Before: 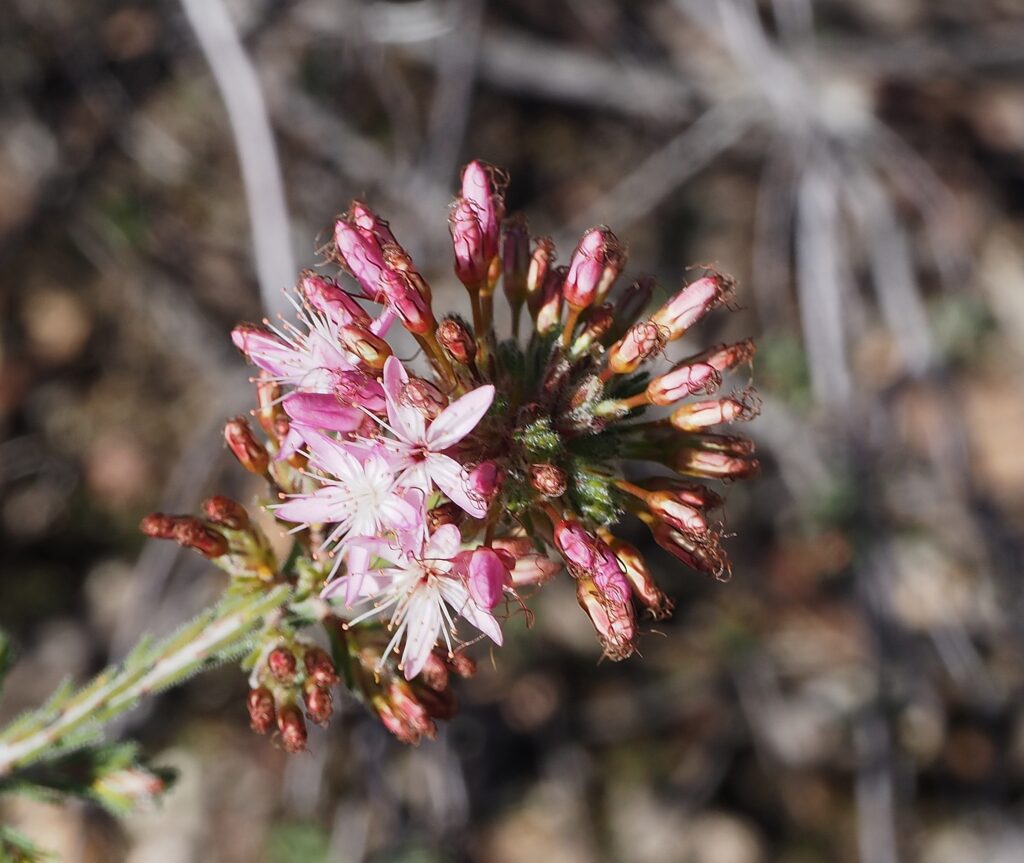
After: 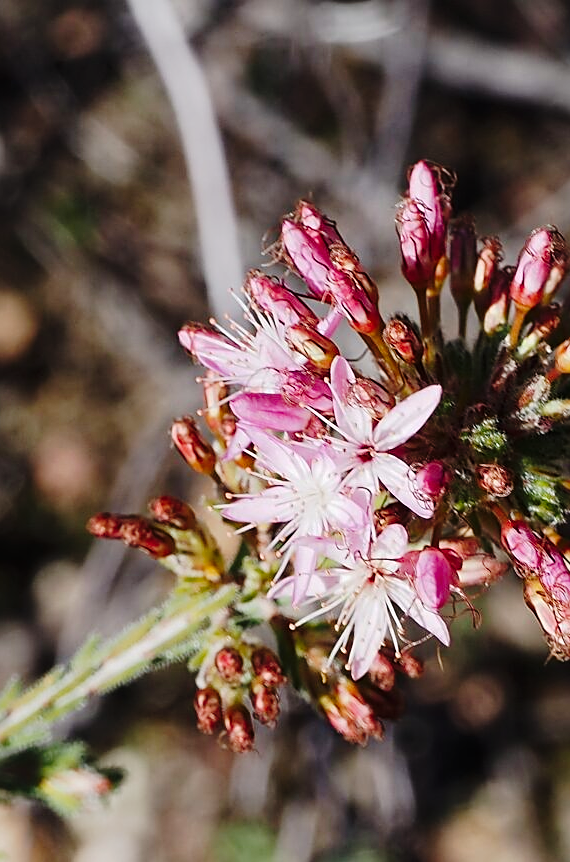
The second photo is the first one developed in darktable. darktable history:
crop: left 5.196%, right 39.043%
tone curve: curves: ch0 [(0.003, 0) (0.066, 0.031) (0.16, 0.089) (0.269, 0.218) (0.395, 0.408) (0.517, 0.56) (0.684, 0.734) (0.791, 0.814) (1, 1)]; ch1 [(0, 0) (0.164, 0.115) (0.337, 0.332) (0.39, 0.398) (0.464, 0.461) (0.501, 0.5) (0.507, 0.5) (0.534, 0.532) (0.577, 0.59) (0.652, 0.681) (0.733, 0.764) (0.819, 0.823) (1, 1)]; ch2 [(0, 0) (0.337, 0.382) (0.464, 0.476) (0.501, 0.5) (0.527, 0.54) (0.551, 0.565) (0.628, 0.632) (0.689, 0.686) (1, 1)], preserve colors none
sharpen: on, module defaults
